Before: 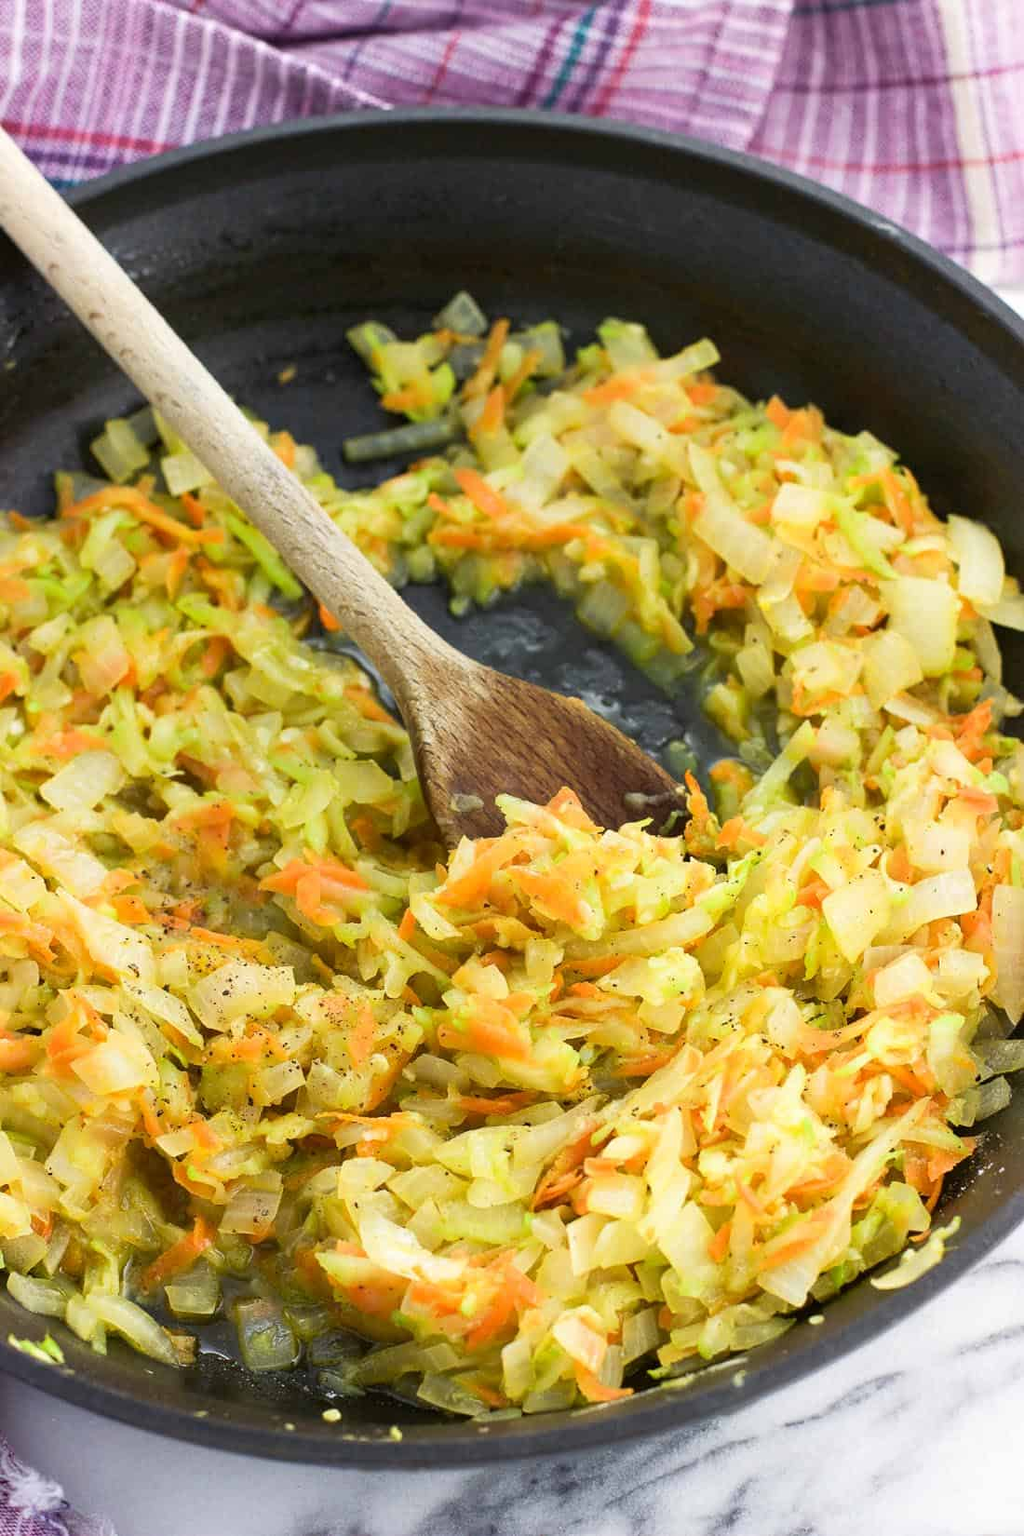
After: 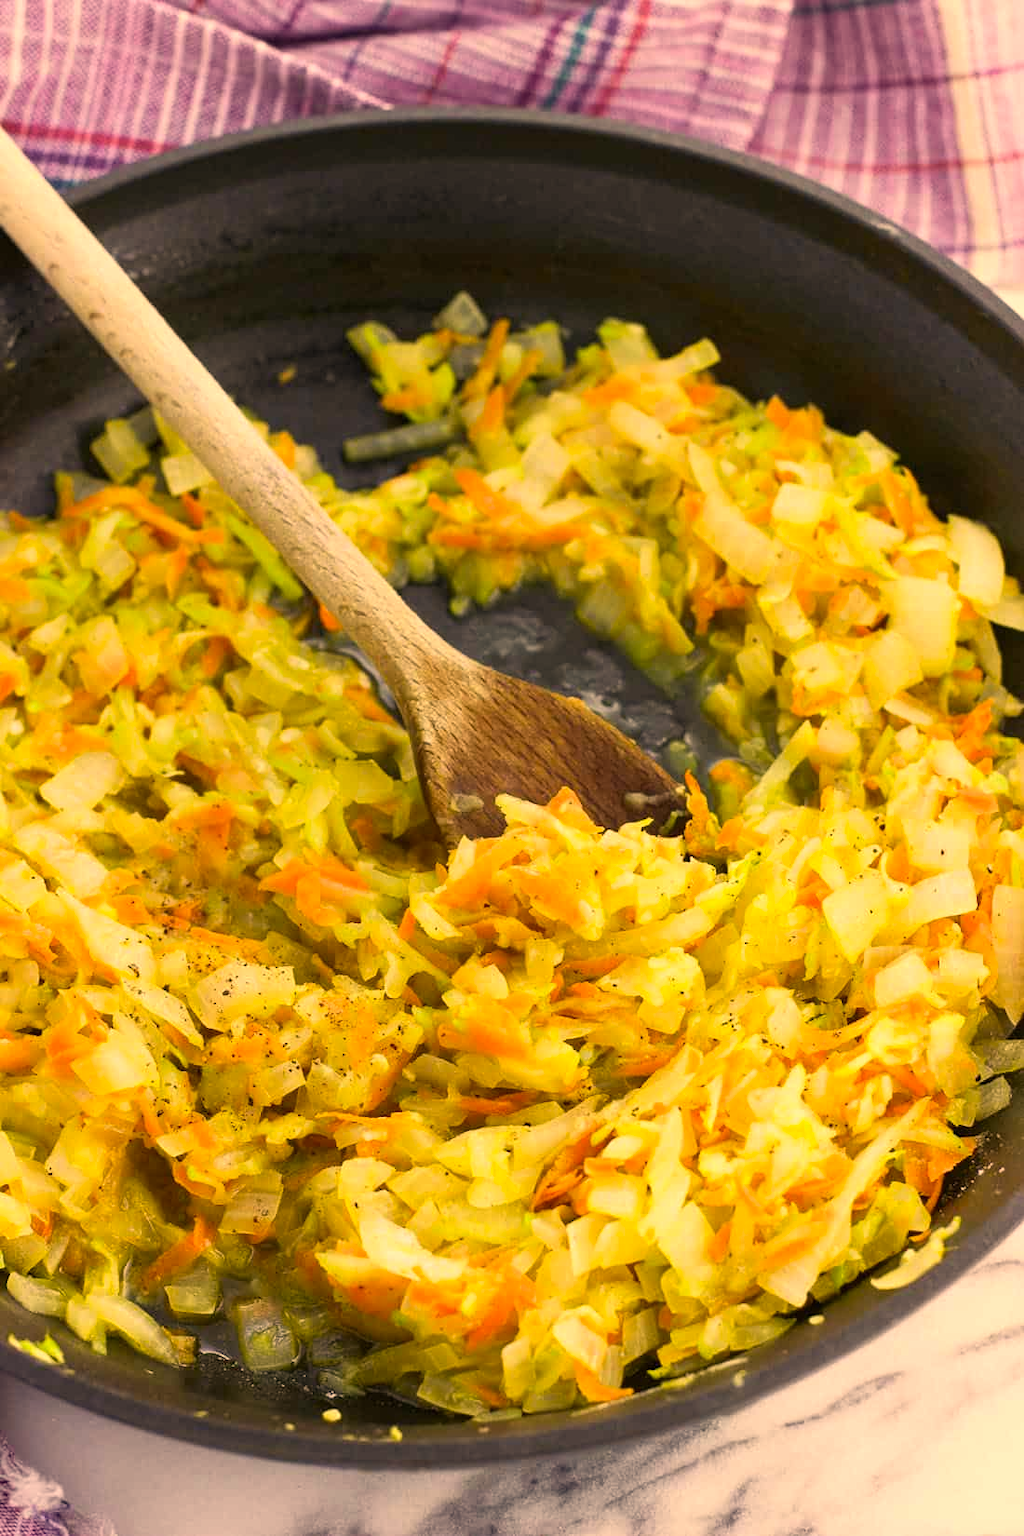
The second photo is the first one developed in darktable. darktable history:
color correction: highlights a* 14.95, highlights b* 31.33
